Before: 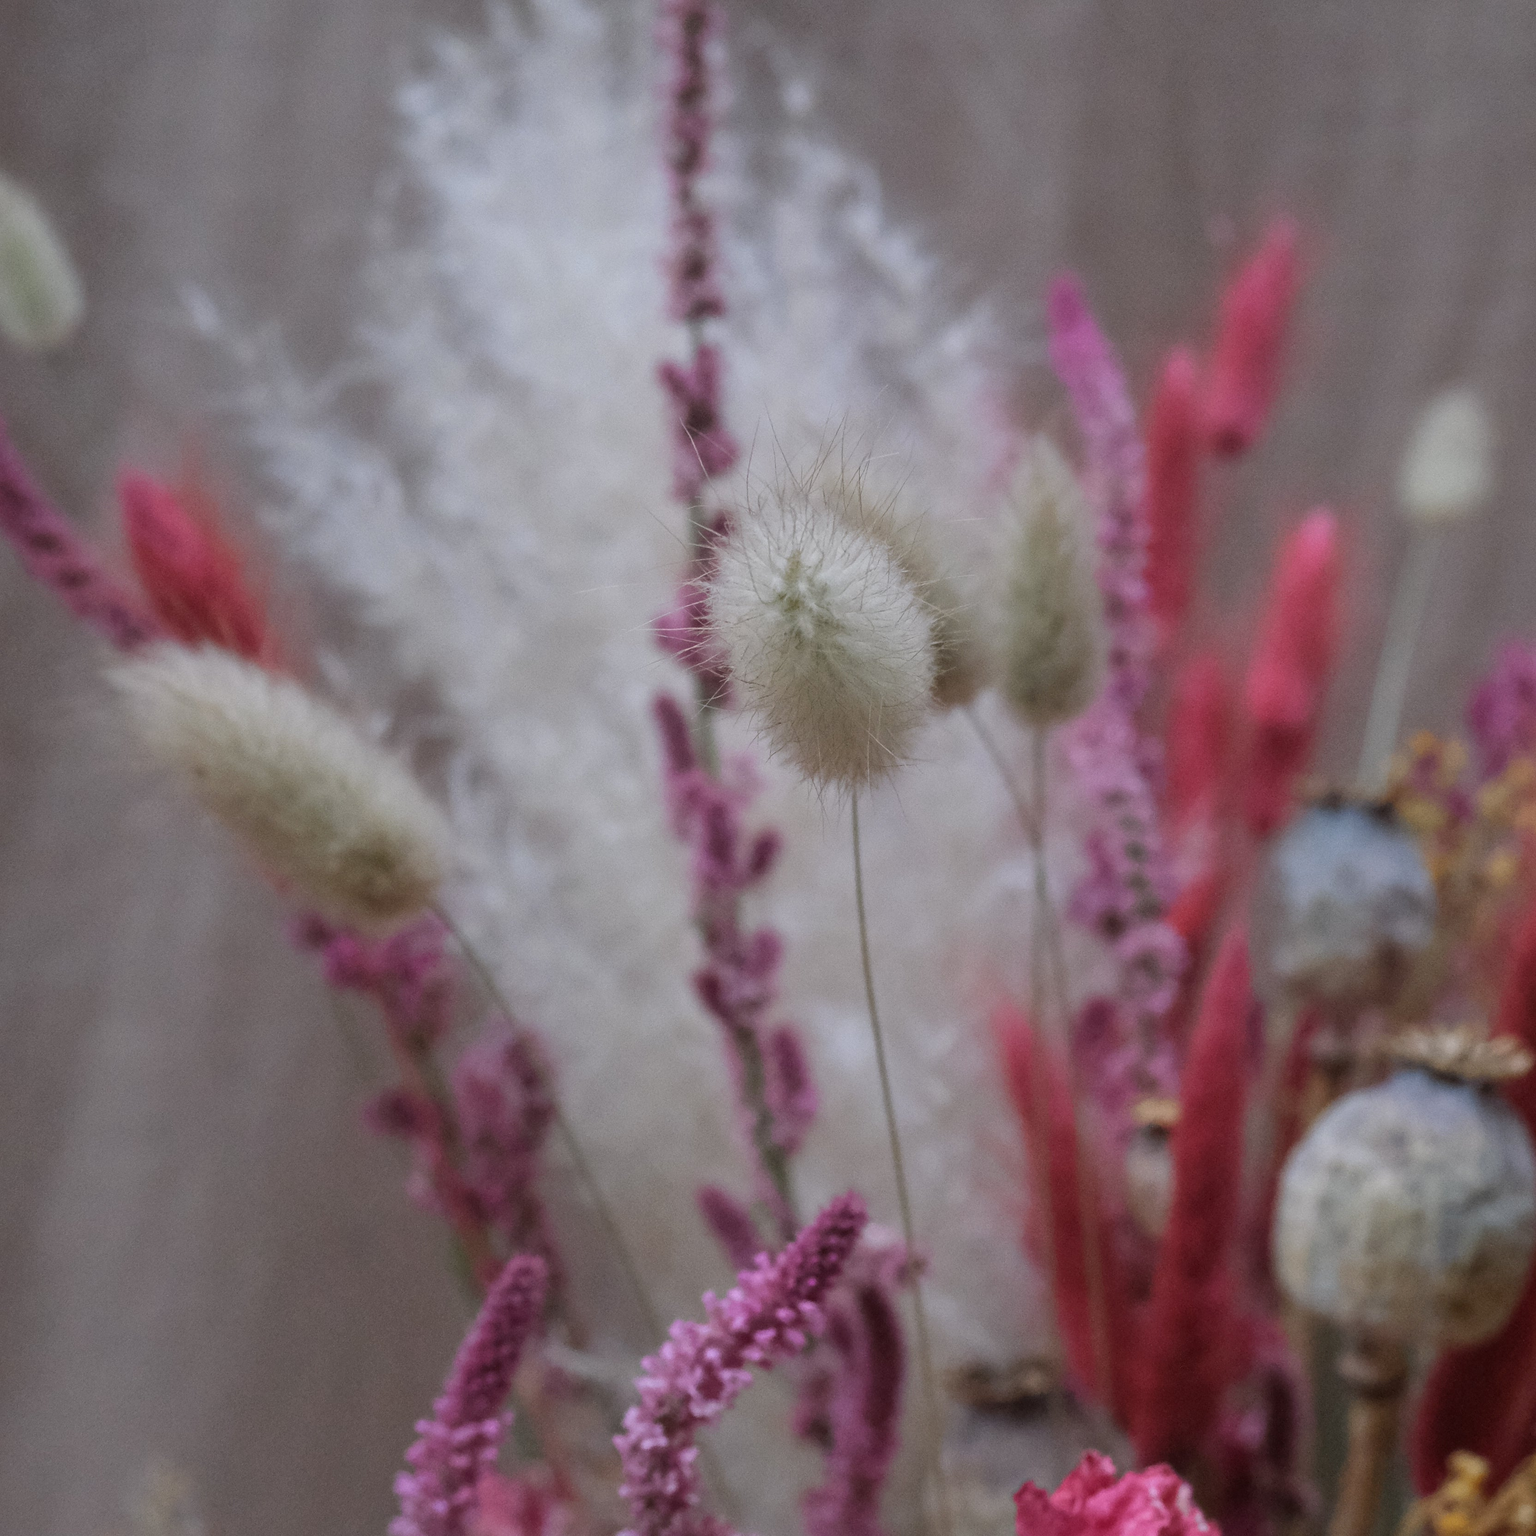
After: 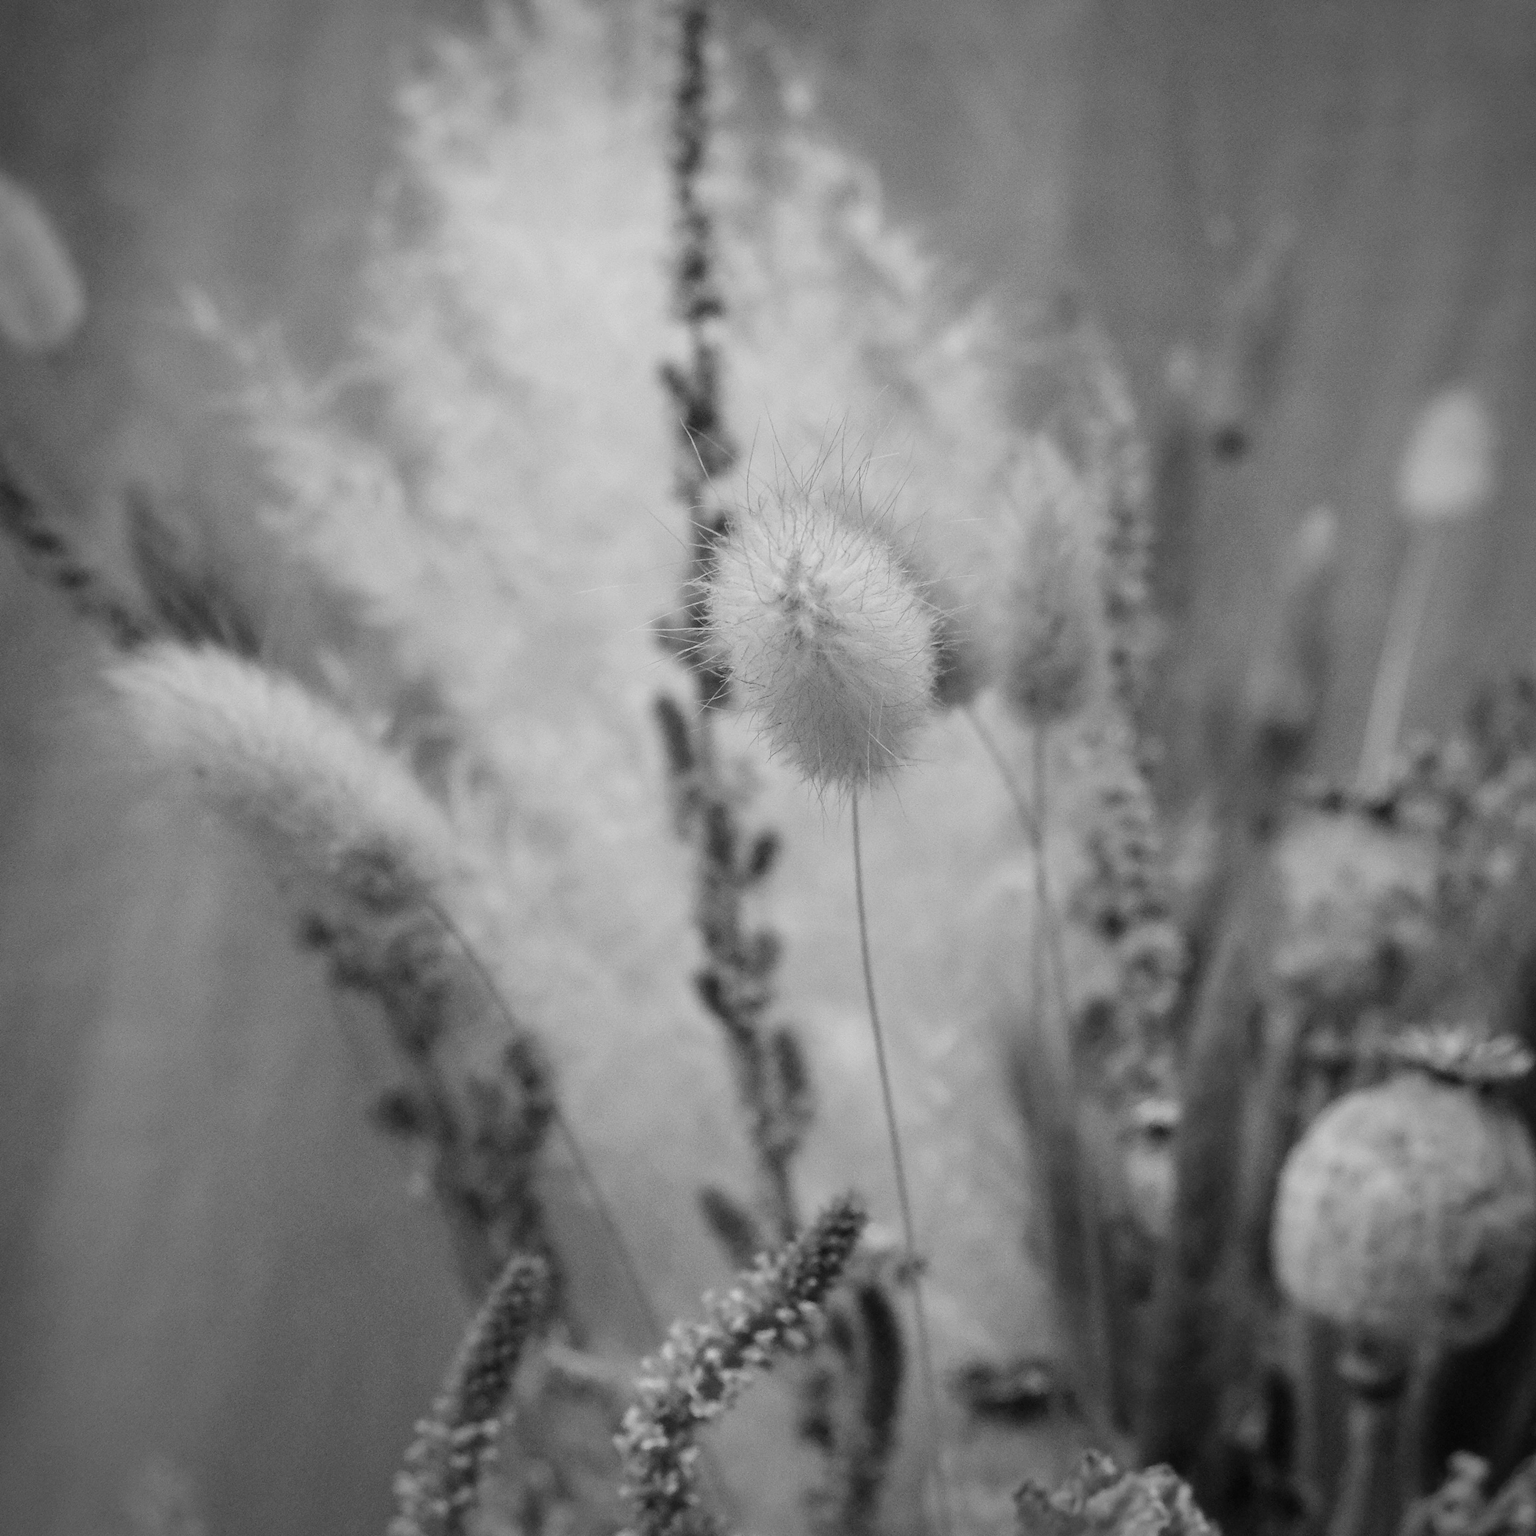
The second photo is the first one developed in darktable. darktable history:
exposure: compensate exposure bias true, compensate highlight preservation false
velvia: on, module defaults
tone curve: curves: ch0 [(0, 0) (0.004, 0.001) (0.133, 0.112) (0.325, 0.362) (0.832, 0.893) (1, 1)], color space Lab, linked channels, preserve colors none
vignetting: automatic ratio true
monochrome: on, module defaults
